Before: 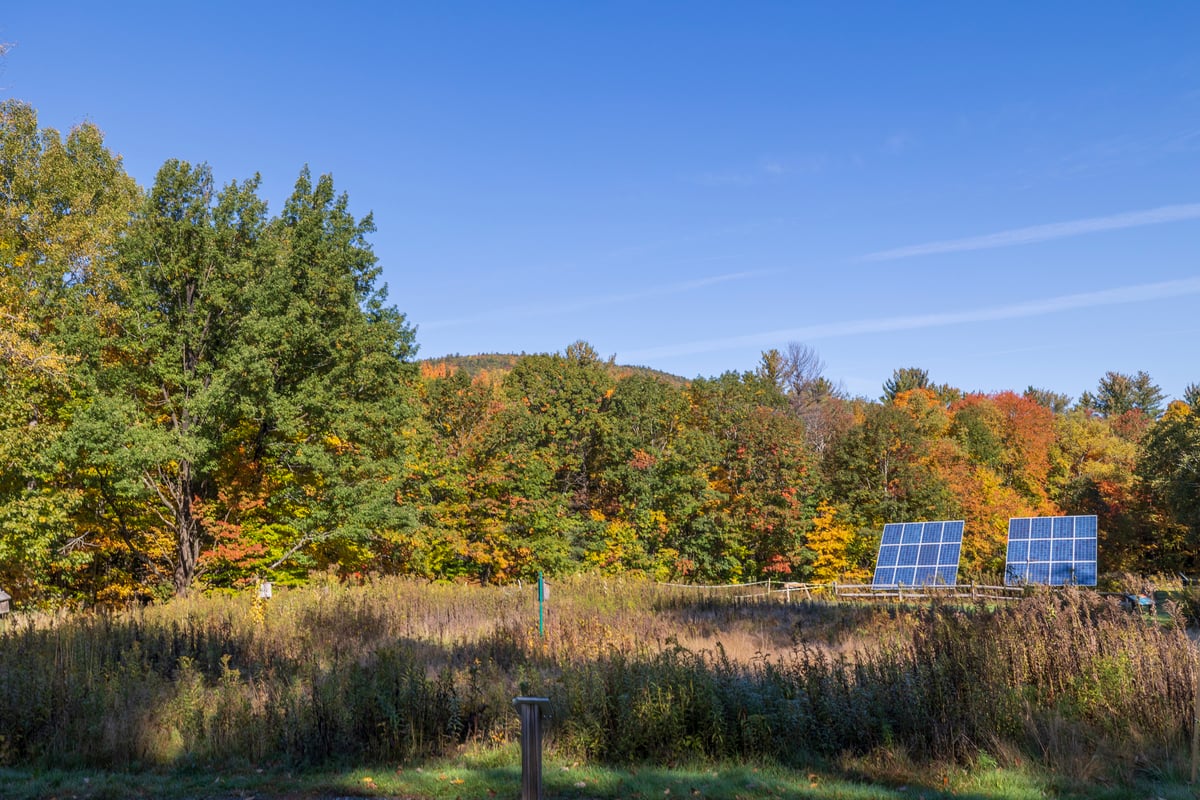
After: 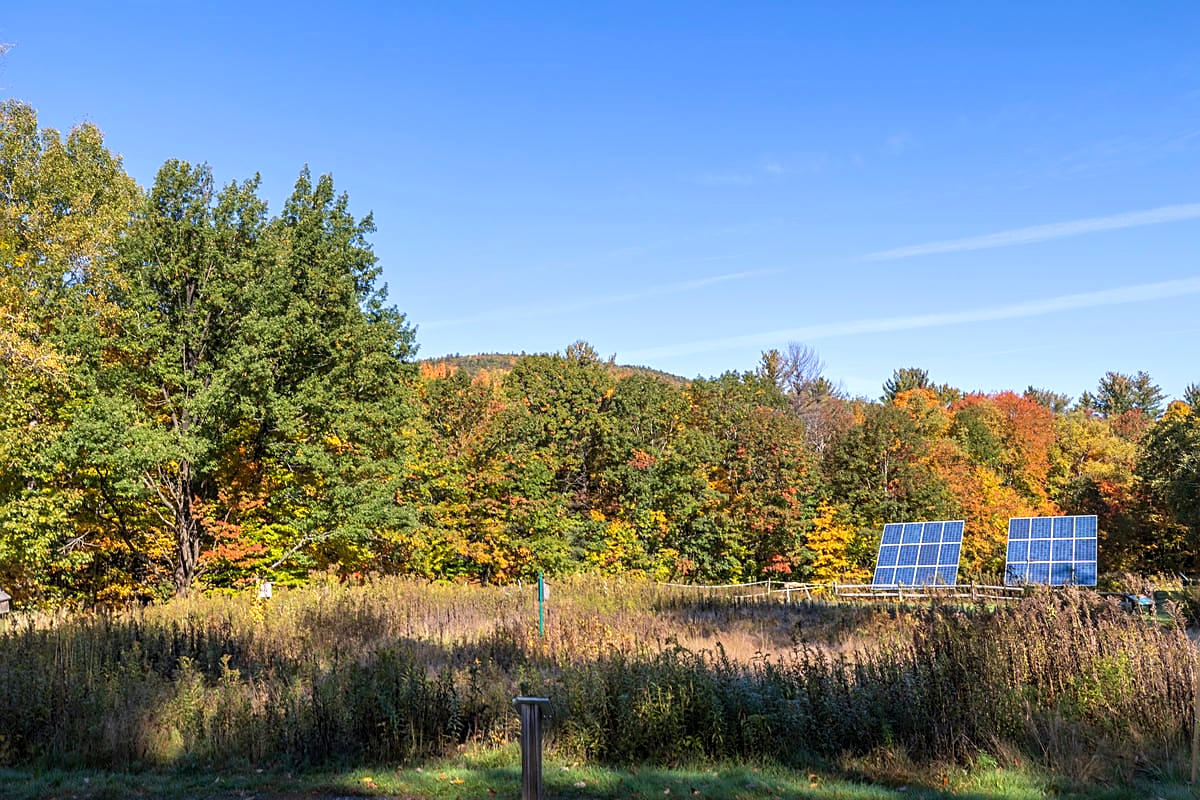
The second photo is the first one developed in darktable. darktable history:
sharpen: on, module defaults
tone equalizer: -8 EV -0.405 EV, -7 EV -0.412 EV, -6 EV -0.301 EV, -5 EV -0.202 EV, -3 EV 0.241 EV, -2 EV 0.328 EV, -1 EV 0.403 EV, +0 EV 0.431 EV
